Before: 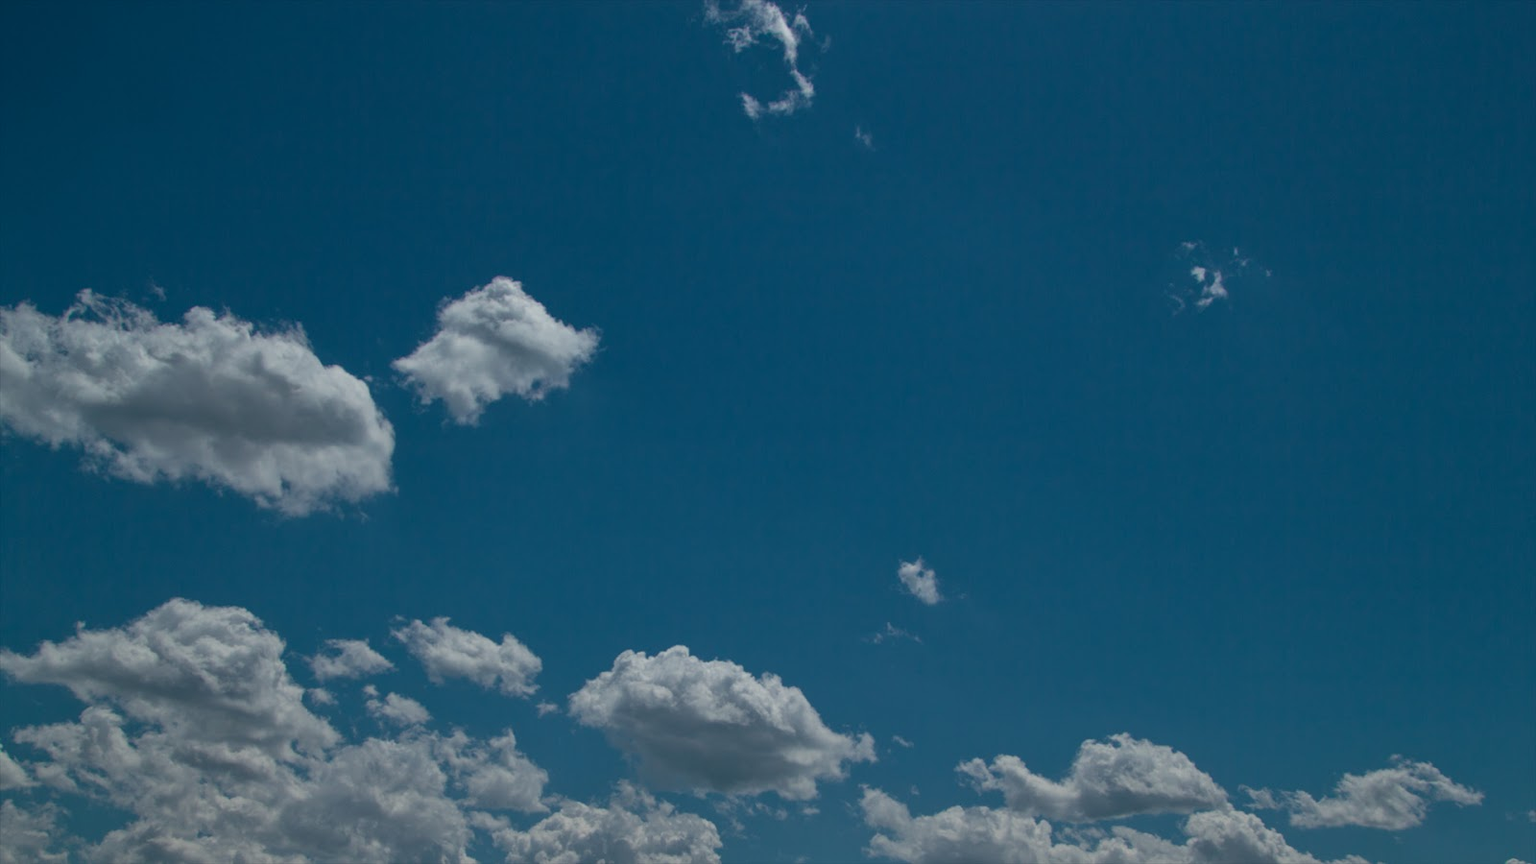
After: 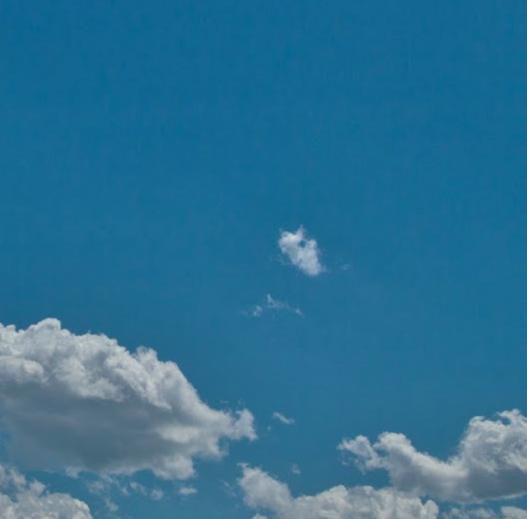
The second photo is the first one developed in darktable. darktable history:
exposure: exposure 0.02 EV, compensate highlight preservation false
crop: left 41.094%, top 39.425%, right 25.954%, bottom 2.846%
tone equalizer: -7 EV 0.15 EV, -6 EV 0.579 EV, -5 EV 1.13 EV, -4 EV 1.29 EV, -3 EV 1.13 EV, -2 EV 0.6 EV, -1 EV 0.158 EV
